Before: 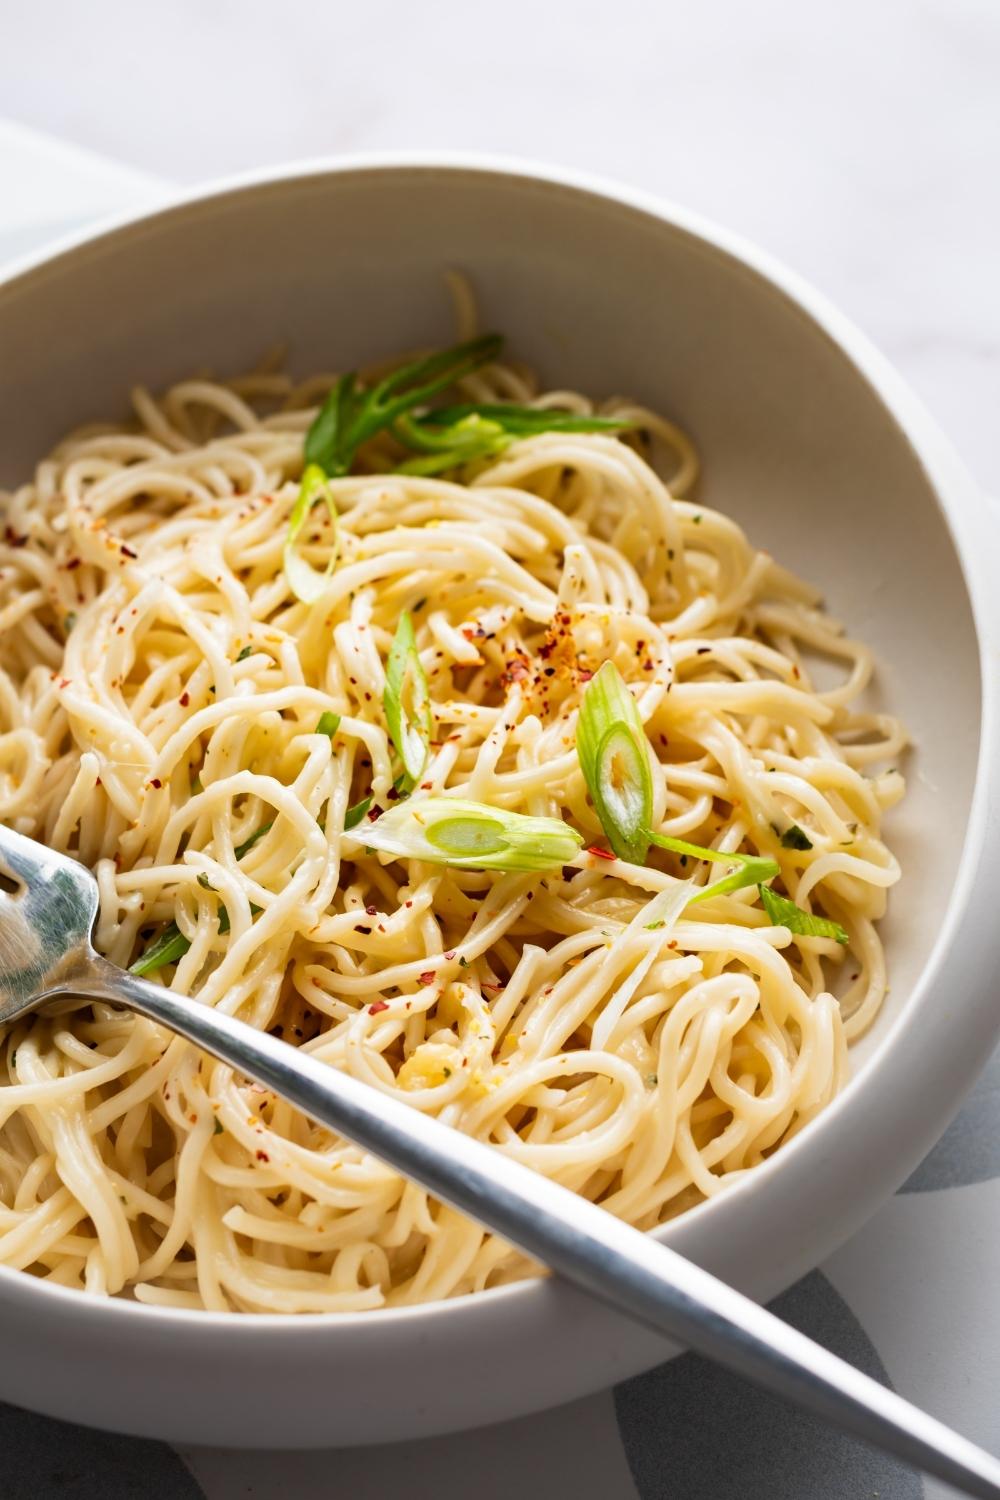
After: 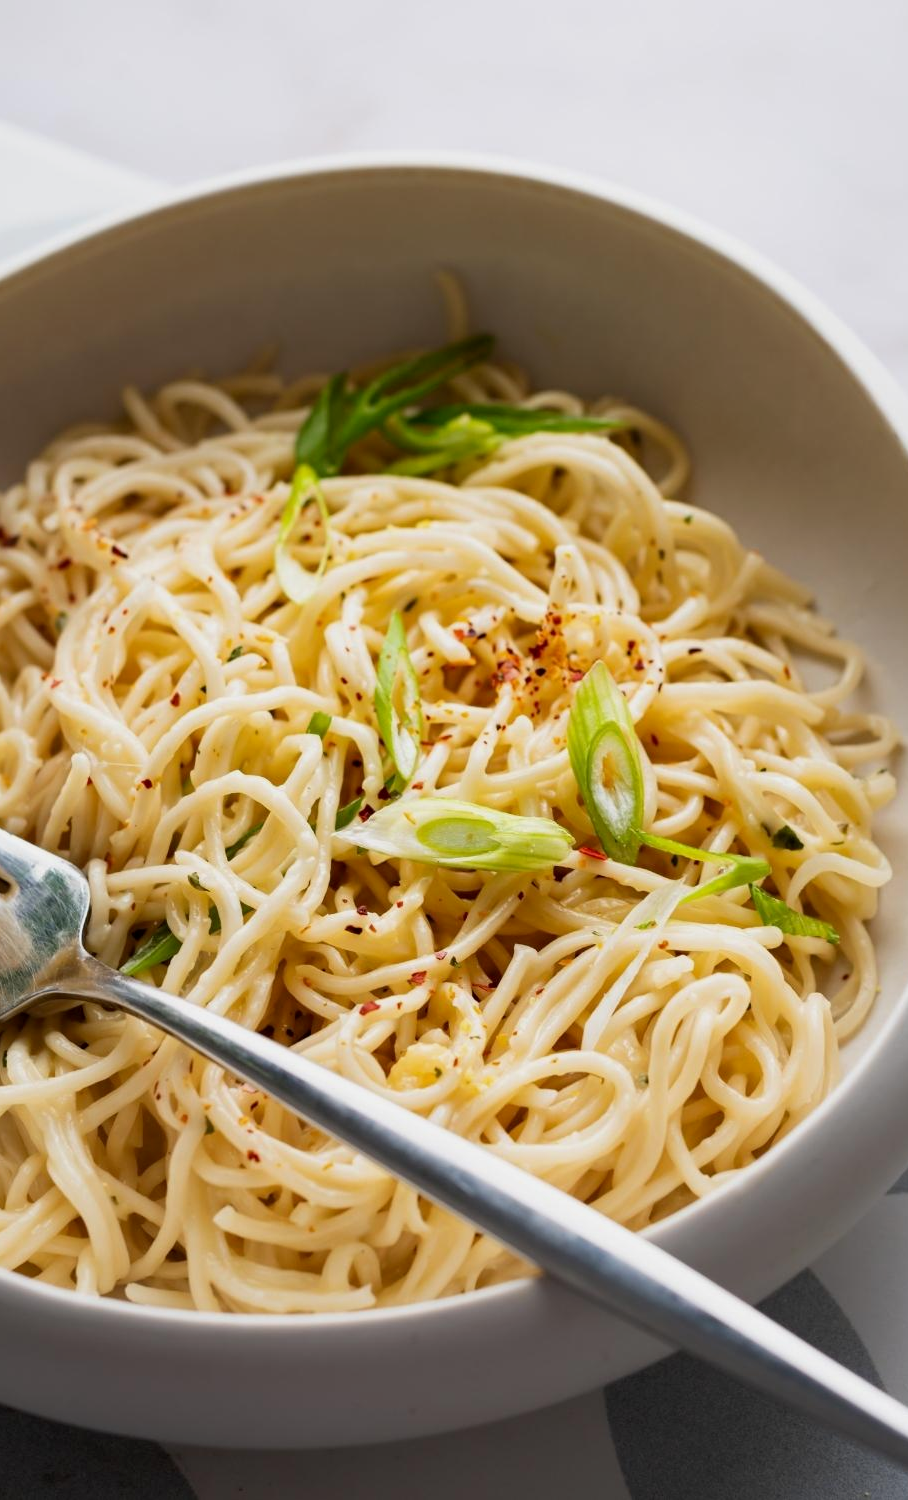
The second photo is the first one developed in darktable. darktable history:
exposure: black level correction 0.001, exposure -0.199 EV, compensate exposure bias true, compensate highlight preservation false
crop and rotate: left 0.983%, right 8.177%
